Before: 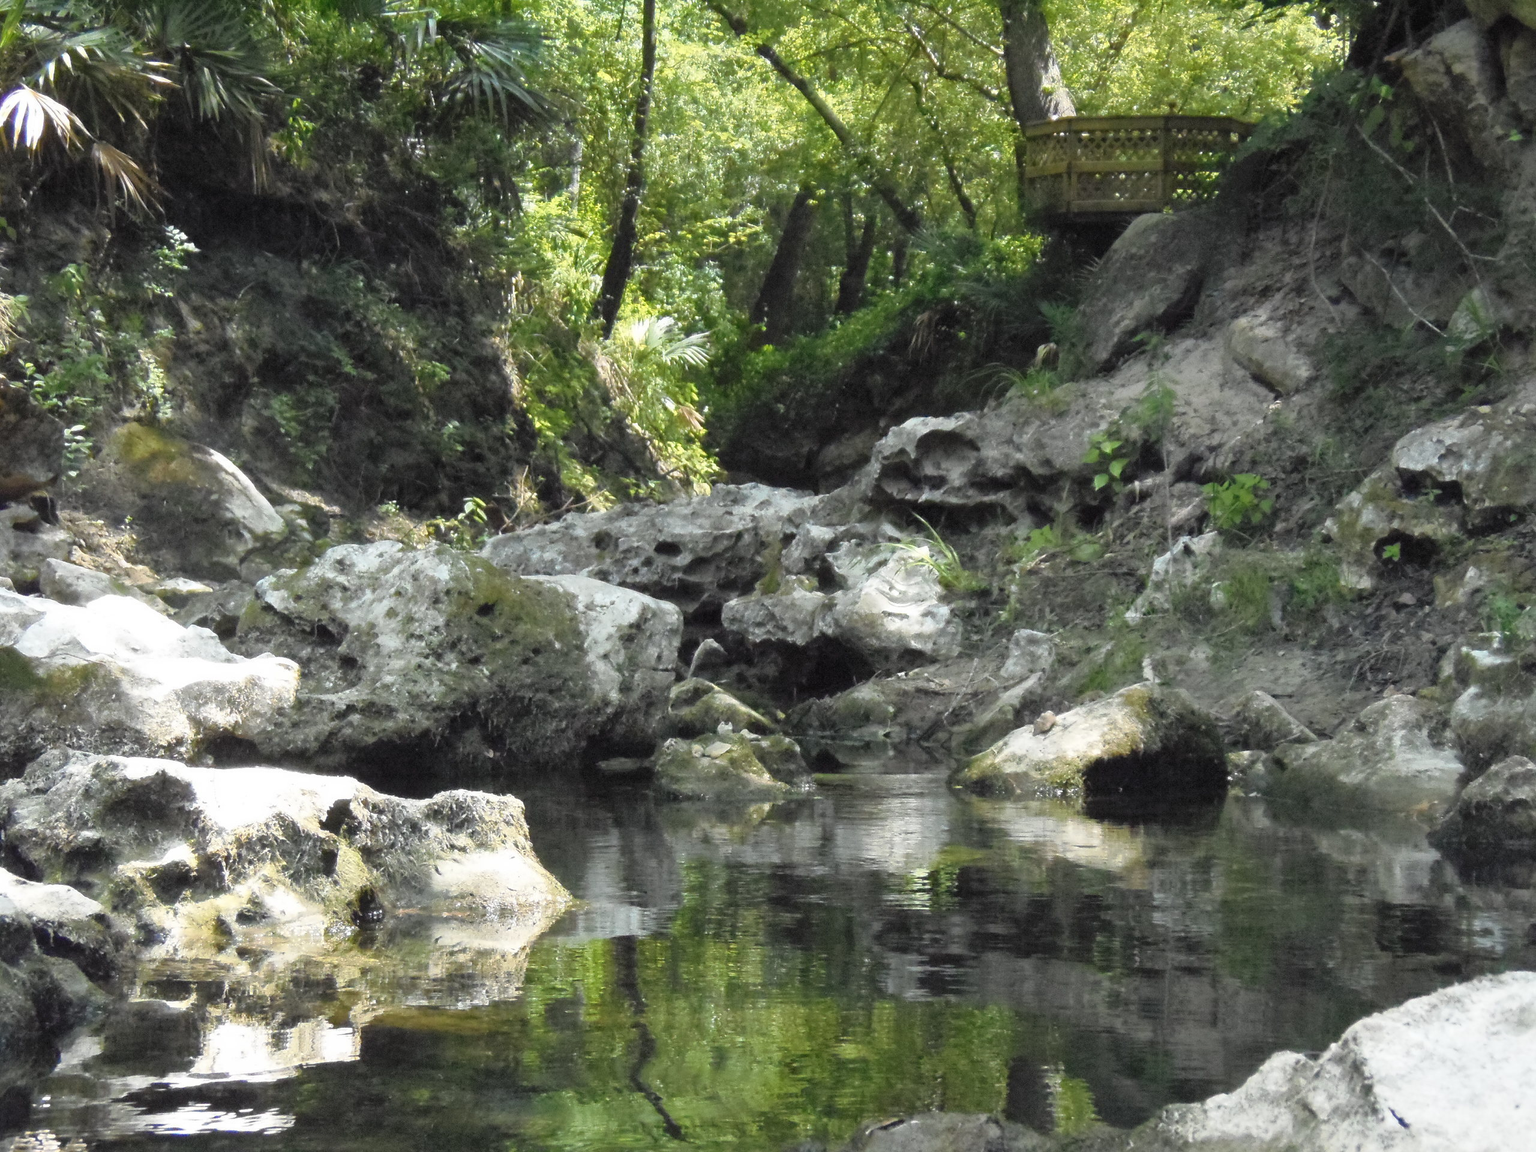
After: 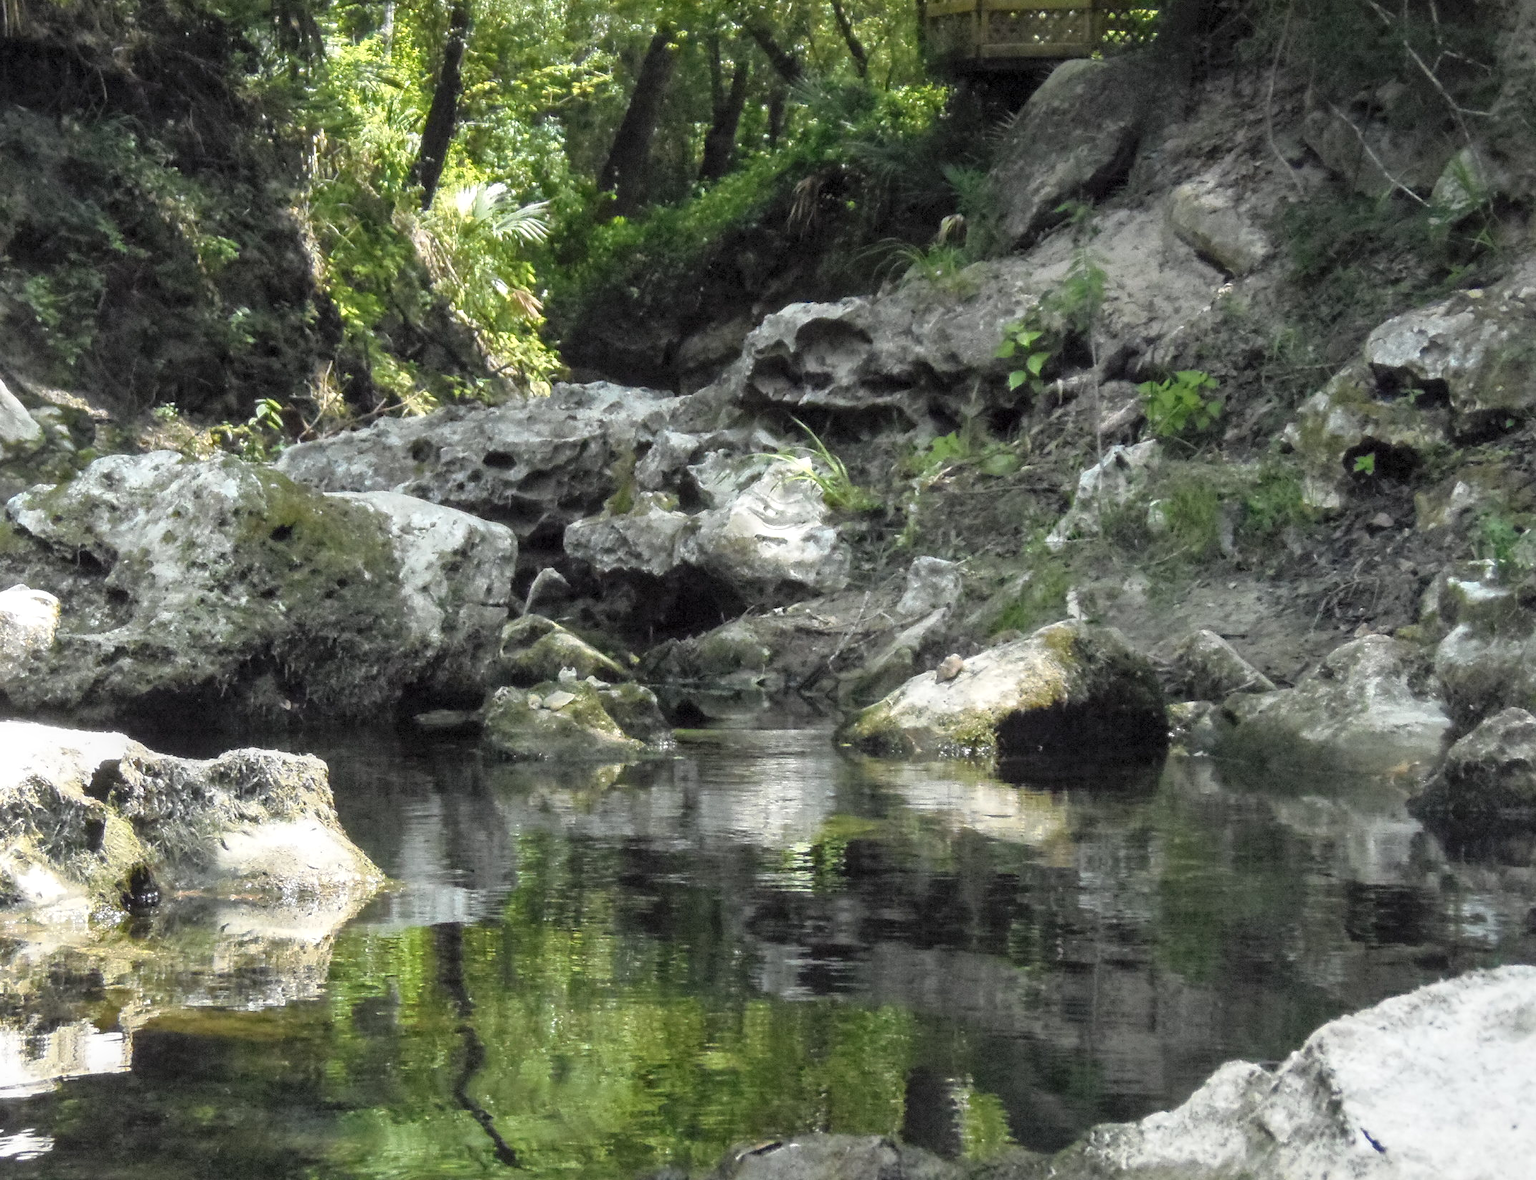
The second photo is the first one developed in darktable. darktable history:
local contrast: on, module defaults
crop: left 16.315%, top 14.246%
